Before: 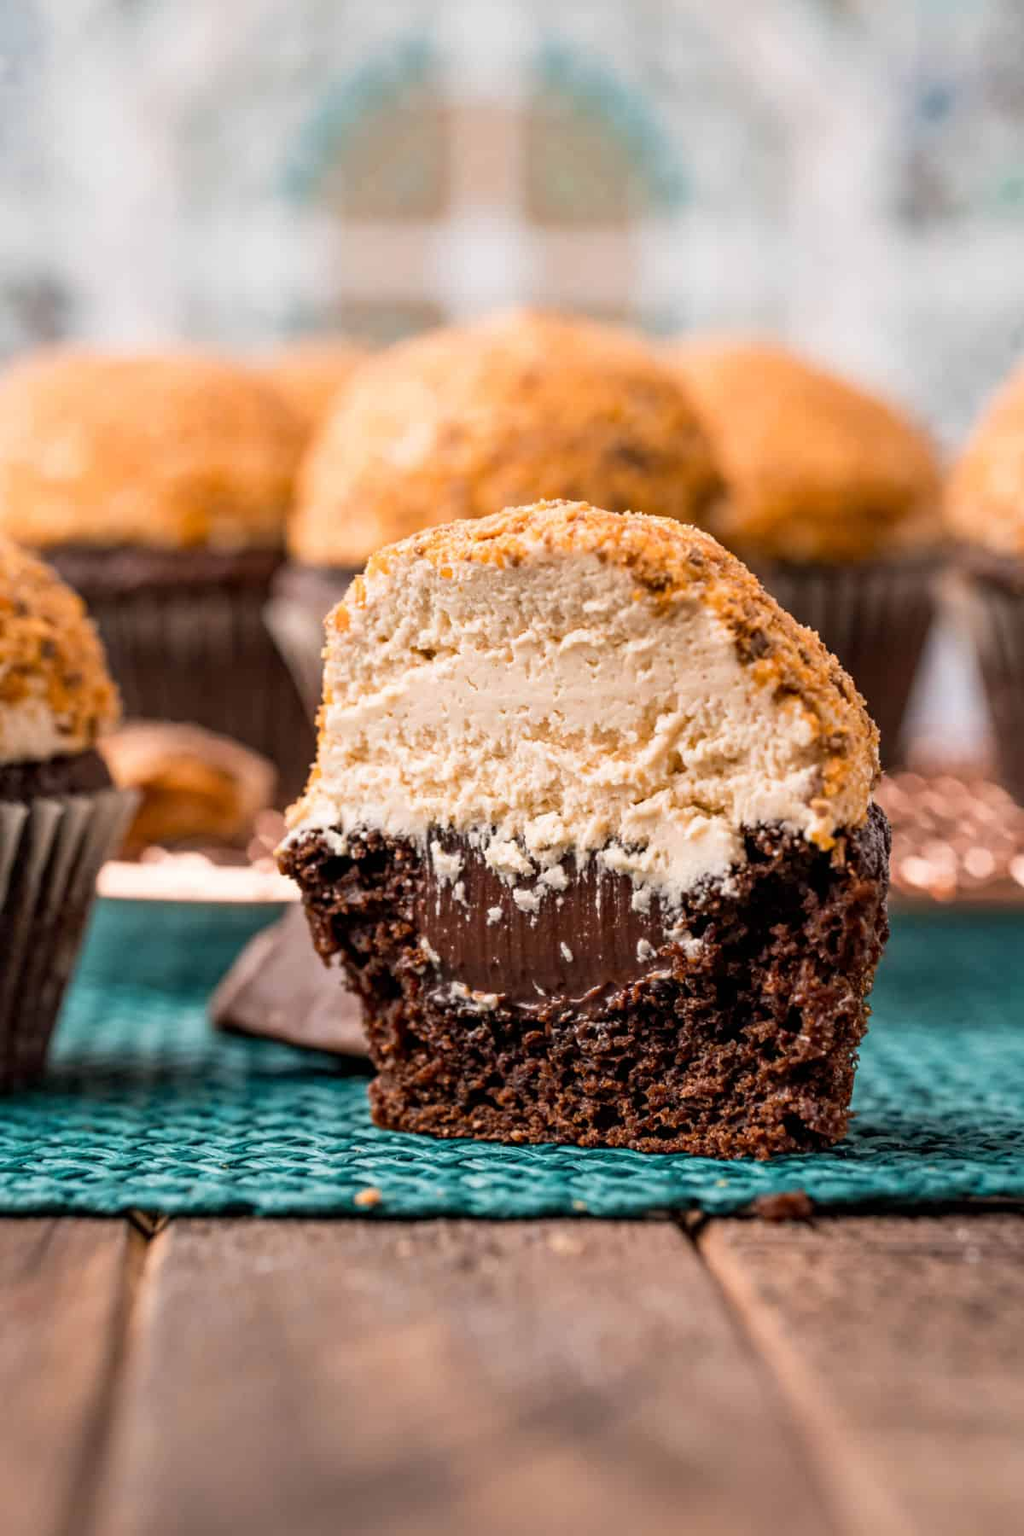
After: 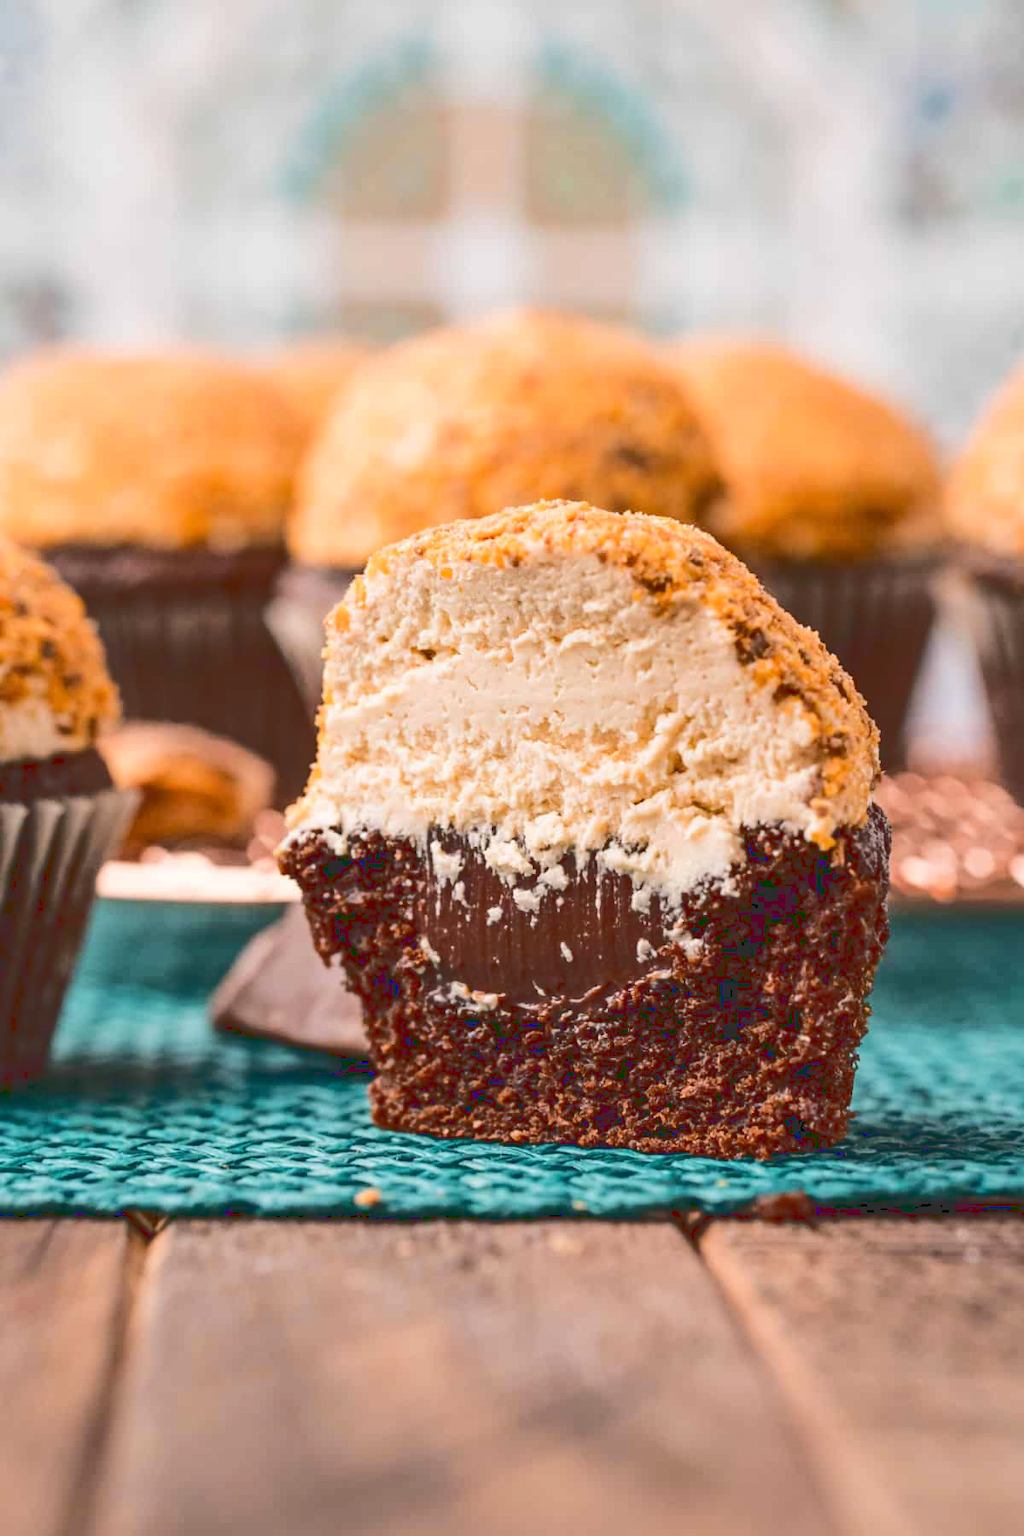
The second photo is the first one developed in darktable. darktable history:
base curve: curves: ch0 [(0, 0.024) (0.055, 0.065) (0.121, 0.166) (0.236, 0.319) (0.693, 0.726) (1, 1)]
